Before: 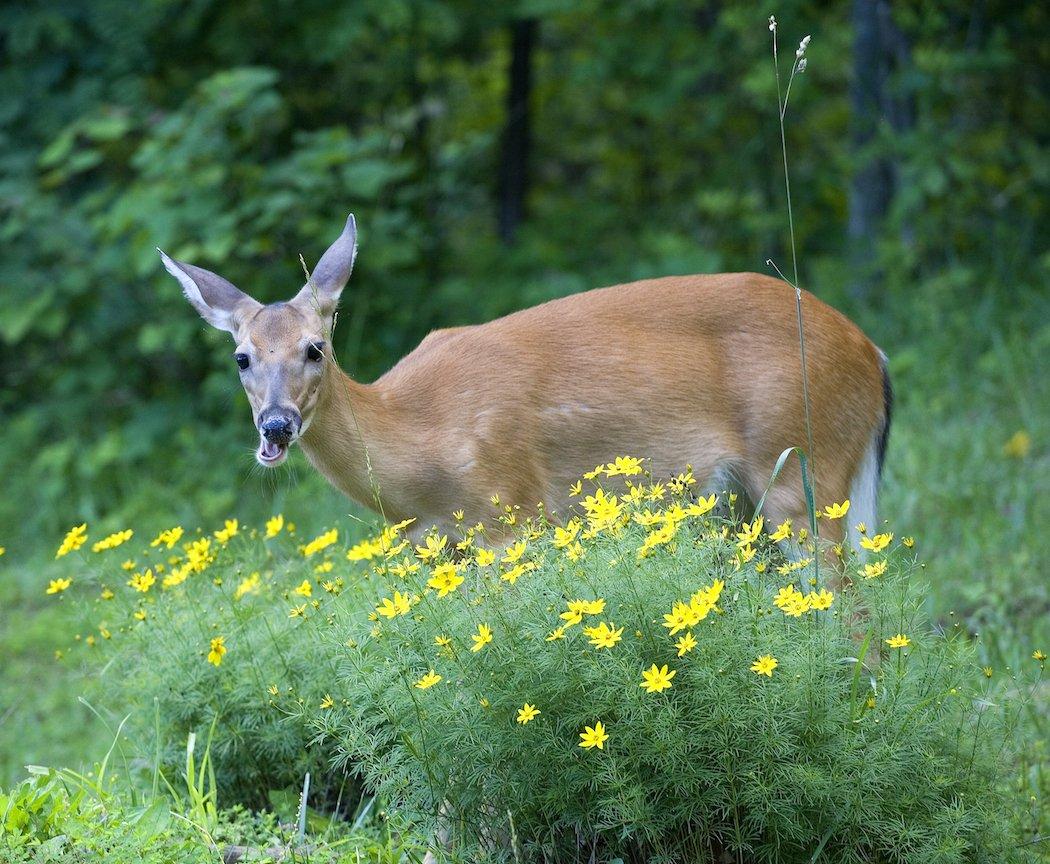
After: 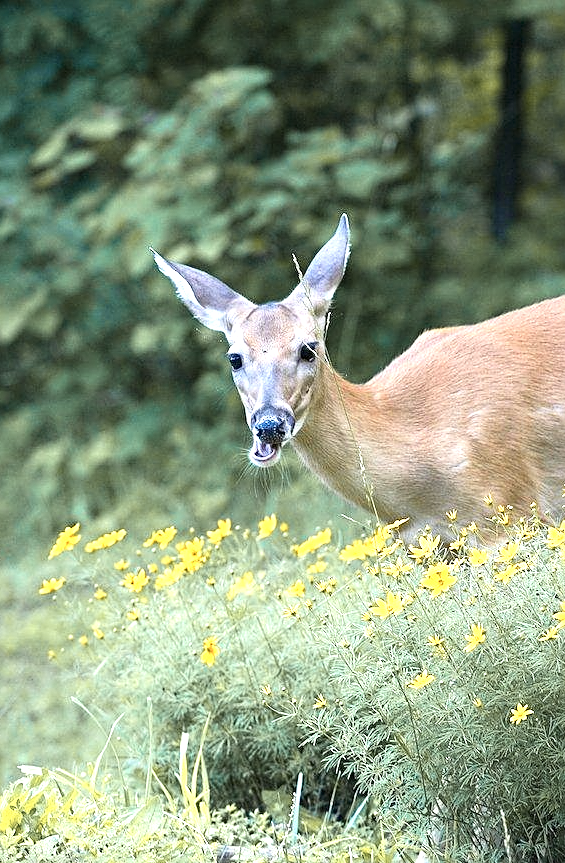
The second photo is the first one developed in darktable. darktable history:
exposure: black level correction 0, exposure 0.896 EV, compensate highlight preservation false
crop: left 0.721%, right 45.405%, bottom 0.088%
contrast brightness saturation: contrast 0.111, saturation -0.172
sharpen: on, module defaults
color zones: curves: ch1 [(0.263, 0.53) (0.376, 0.287) (0.487, 0.512) (0.748, 0.547) (1, 0.513)]; ch2 [(0.262, 0.45) (0.751, 0.477)]
